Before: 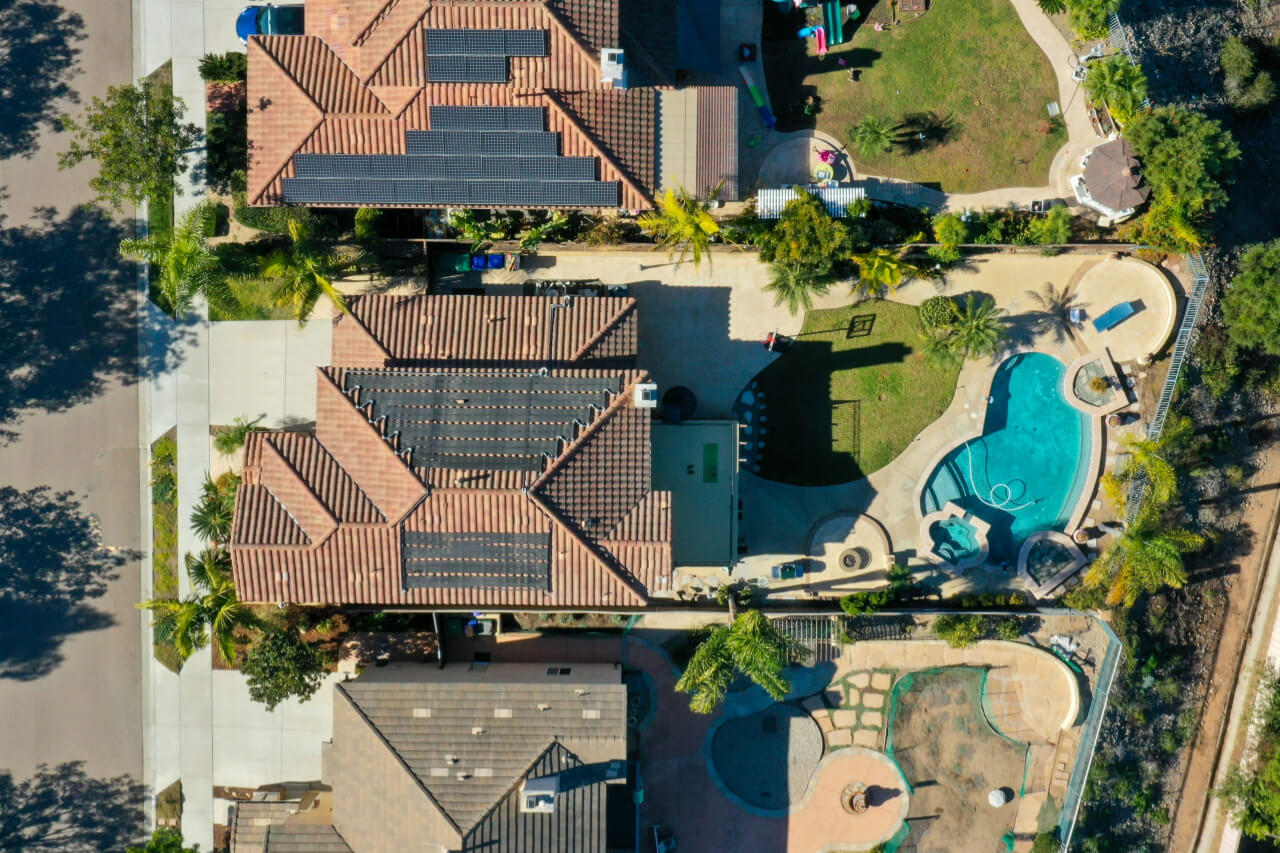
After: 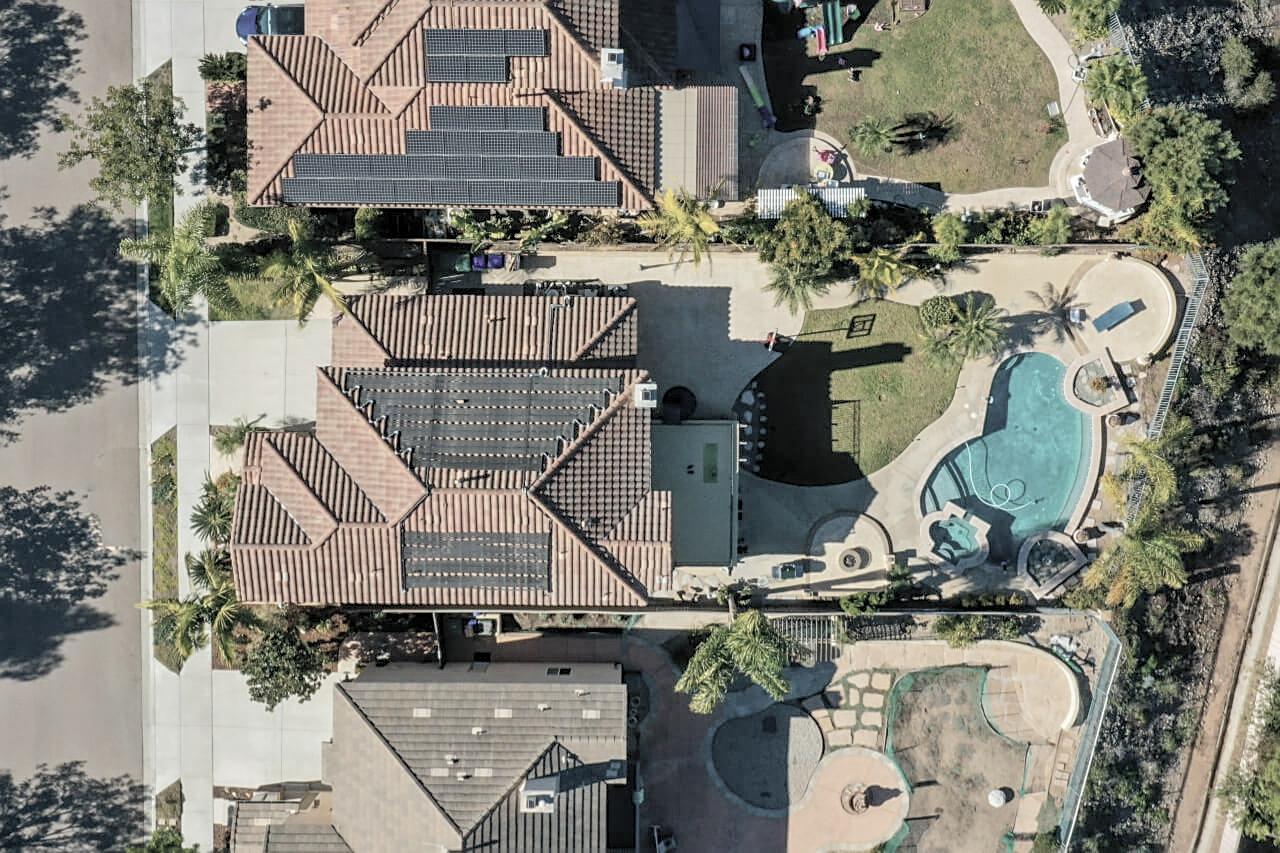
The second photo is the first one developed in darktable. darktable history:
local contrast: on, module defaults
sharpen: on, module defaults
contrast brightness saturation: brightness 0.18, saturation -0.5
exposure: exposure -0.21 EV, compensate highlight preservation false
